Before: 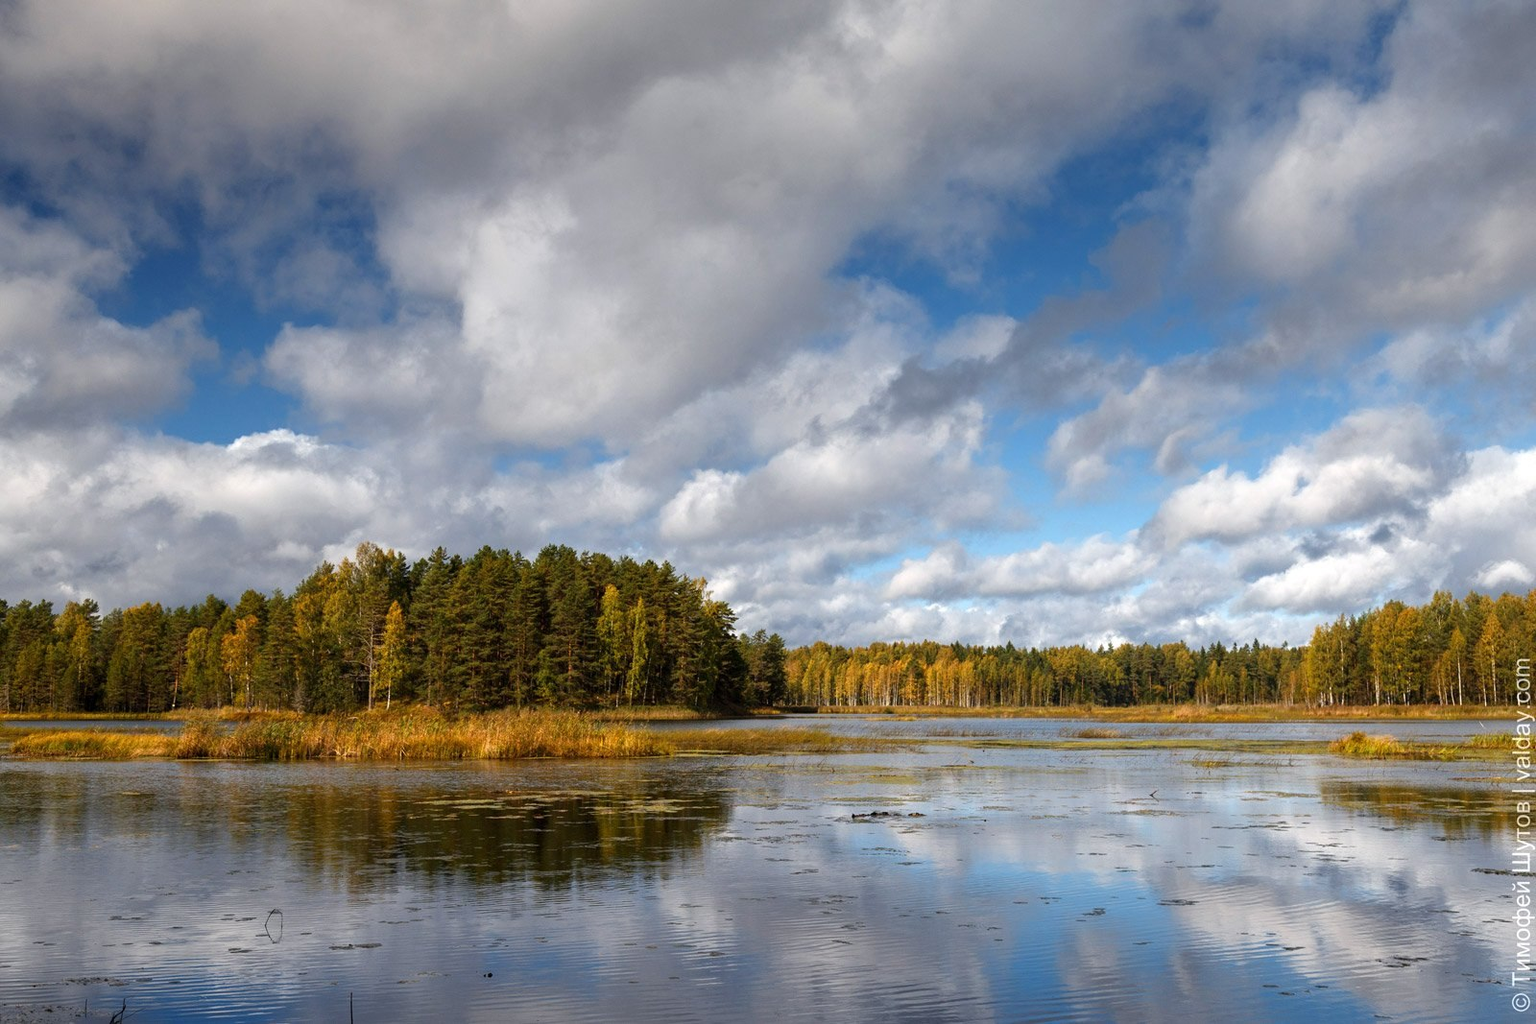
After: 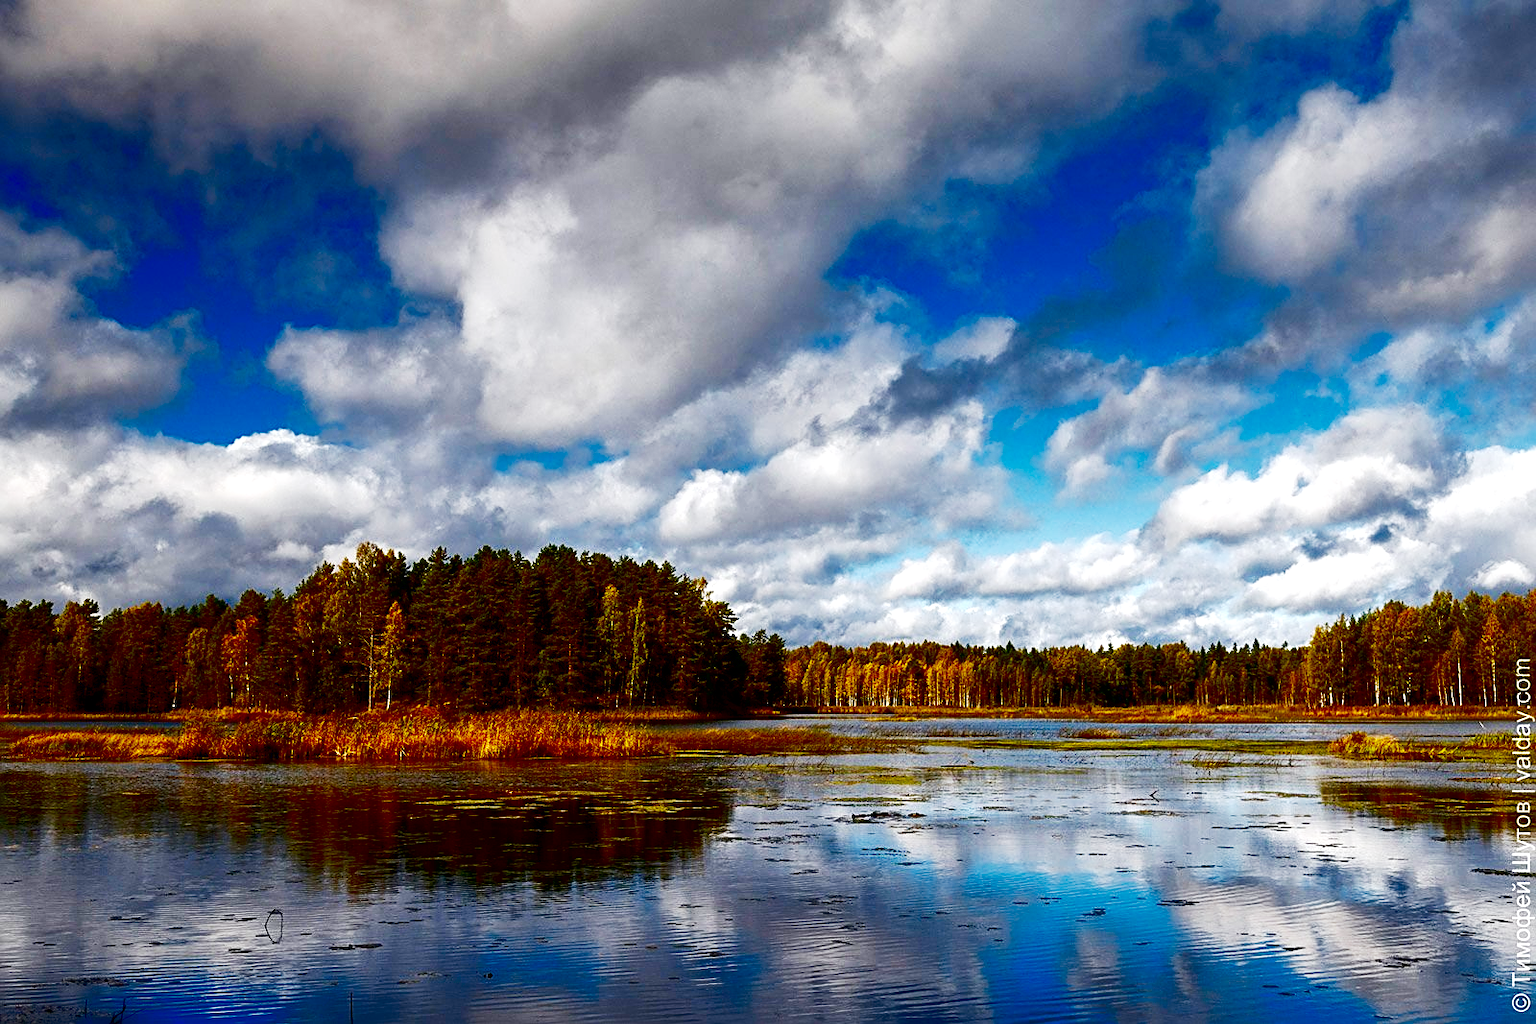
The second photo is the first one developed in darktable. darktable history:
exposure: exposure 0.201 EV, compensate exposure bias true, compensate highlight preservation false
sharpen: on, module defaults
base curve: curves: ch0 [(0, 0) (0.028, 0.03) (0.121, 0.232) (0.46, 0.748) (0.859, 0.968) (1, 1)], preserve colors none
contrast brightness saturation: brightness -0.988, saturation 0.99
local contrast: mode bilateral grid, contrast 21, coarseness 50, detail 120%, midtone range 0.2
